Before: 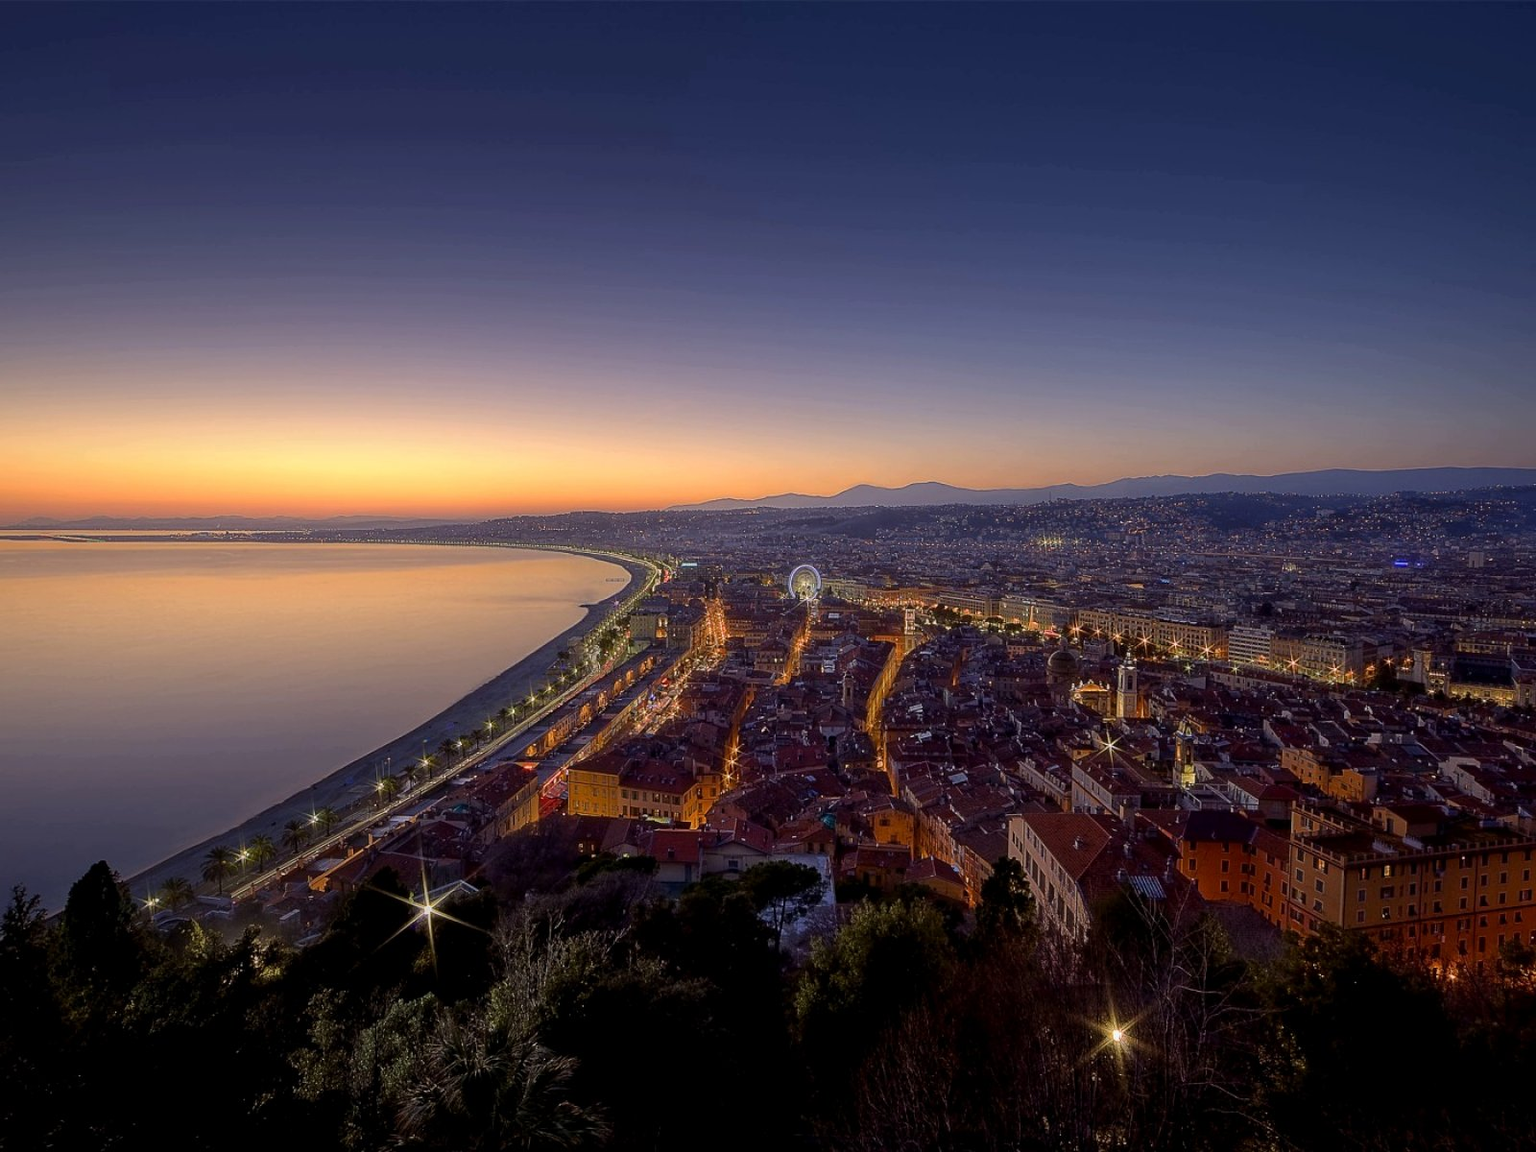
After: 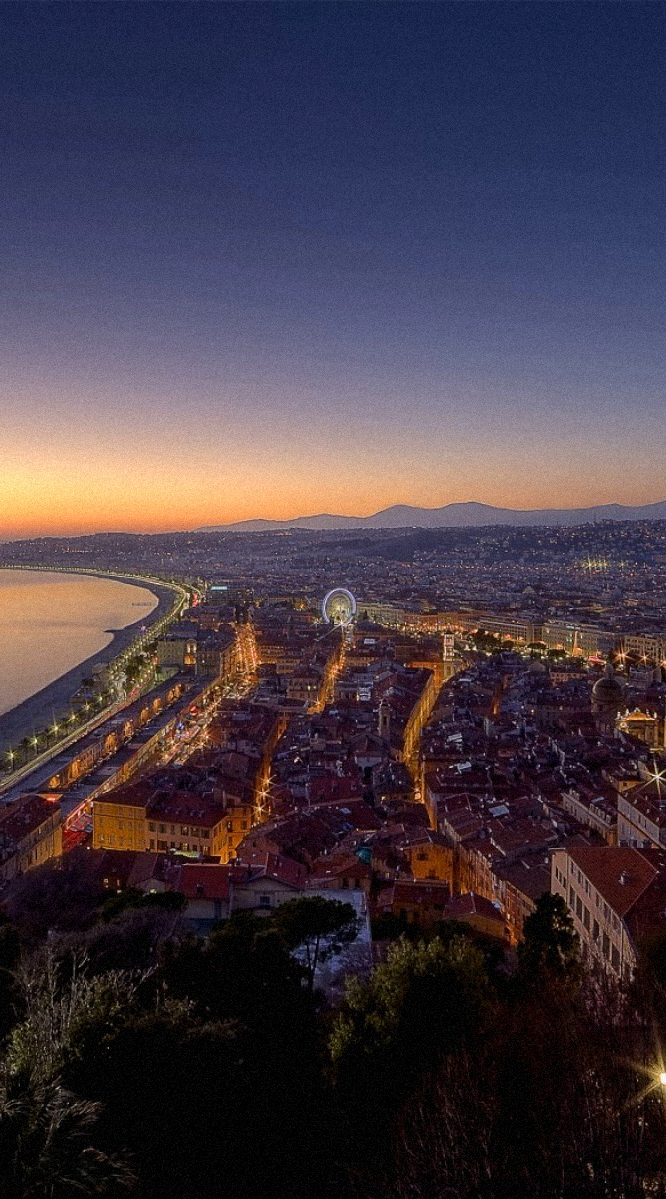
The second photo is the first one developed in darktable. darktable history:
crop: left 31.229%, right 27.105%
grain: mid-tones bias 0%
